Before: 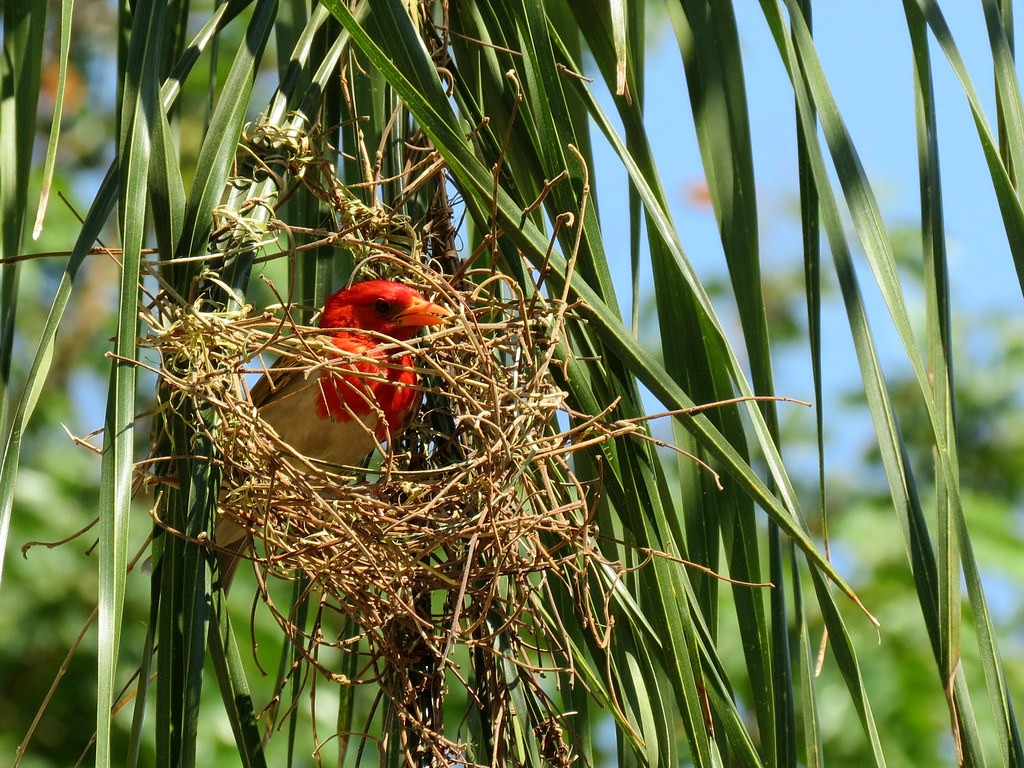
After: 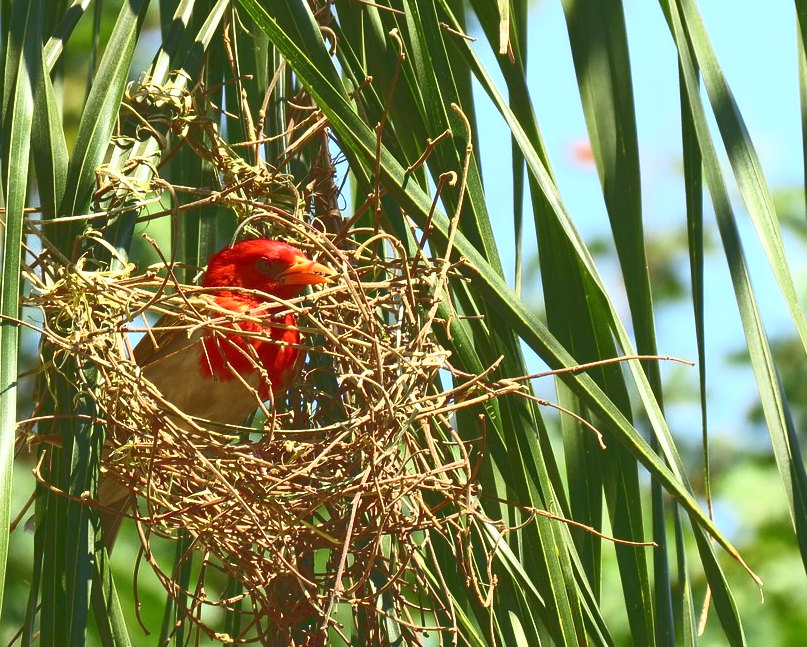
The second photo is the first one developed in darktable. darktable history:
base curve: curves: ch0 [(0, 0.036) (0.007, 0.037) (0.604, 0.887) (1, 1)]
crop: left 11.52%, top 5.388%, right 9.591%, bottom 10.353%
